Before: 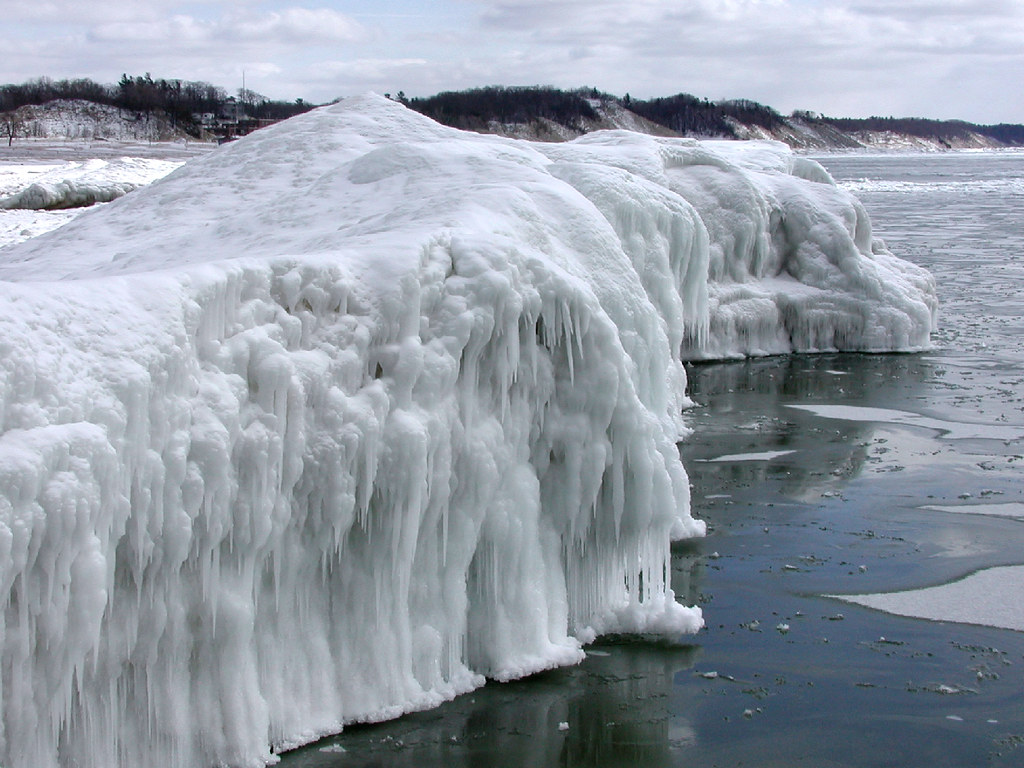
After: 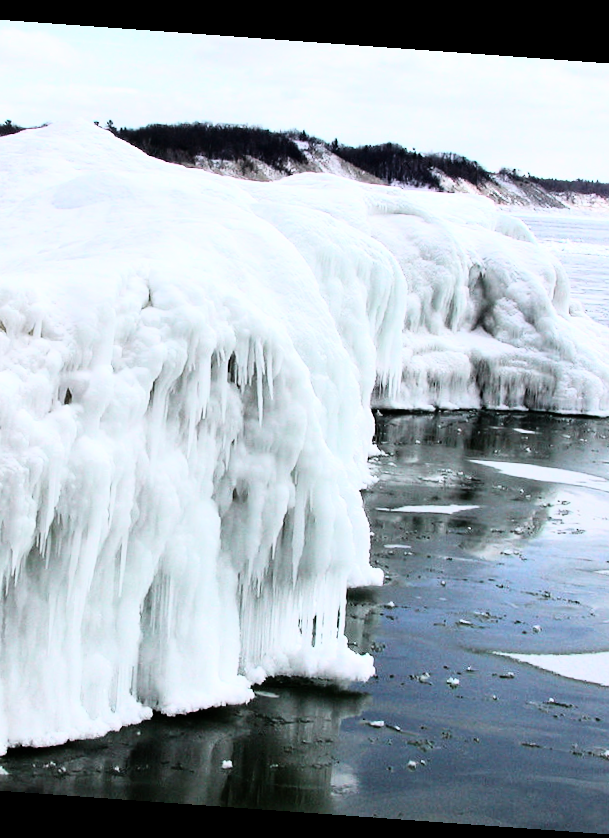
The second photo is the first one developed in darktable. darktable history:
crop: left 31.458%, top 0%, right 11.876%
rotate and perspective: rotation 4.1°, automatic cropping off
rgb curve: curves: ch0 [(0, 0) (0.21, 0.15) (0.24, 0.21) (0.5, 0.75) (0.75, 0.96) (0.89, 0.99) (1, 1)]; ch1 [(0, 0.02) (0.21, 0.13) (0.25, 0.2) (0.5, 0.67) (0.75, 0.9) (0.89, 0.97) (1, 1)]; ch2 [(0, 0.02) (0.21, 0.13) (0.25, 0.2) (0.5, 0.67) (0.75, 0.9) (0.89, 0.97) (1, 1)], compensate middle gray true
